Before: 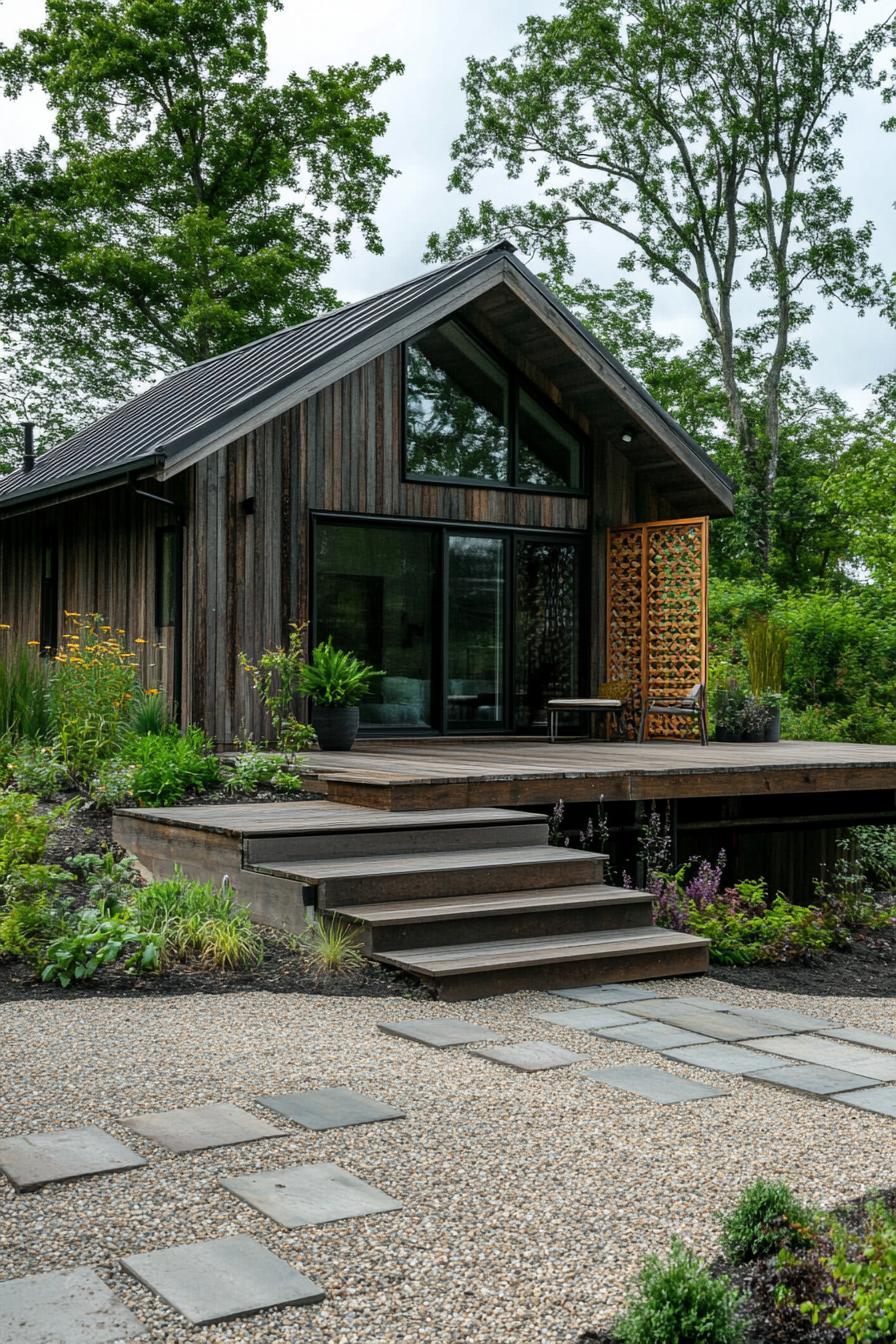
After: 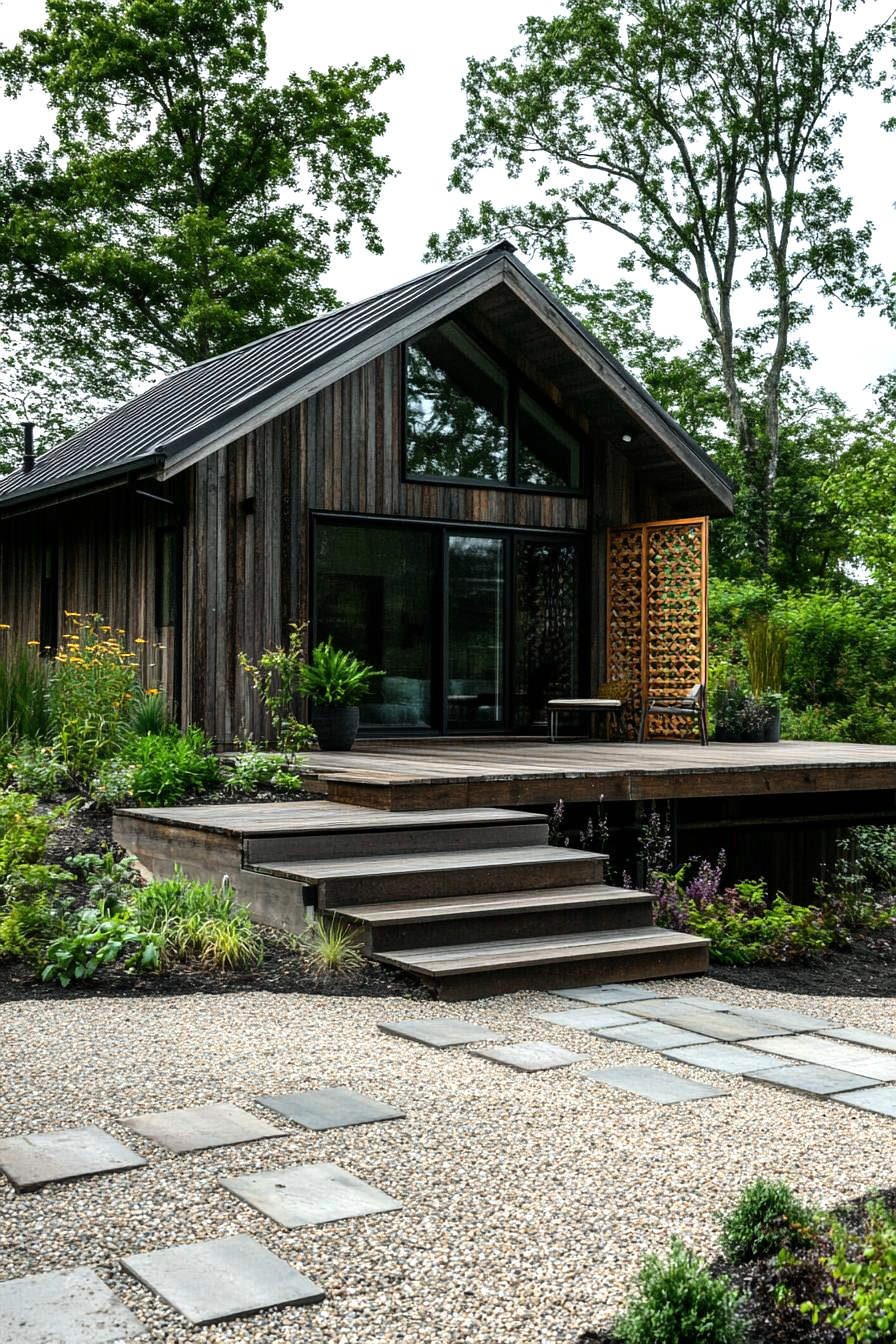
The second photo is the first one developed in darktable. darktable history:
tone equalizer: -8 EV -0.784 EV, -7 EV -0.721 EV, -6 EV -0.631 EV, -5 EV -0.424 EV, -3 EV 0.376 EV, -2 EV 0.6 EV, -1 EV 0.689 EV, +0 EV 0.734 EV, edges refinement/feathering 500, mask exposure compensation -1.57 EV, preserve details no
